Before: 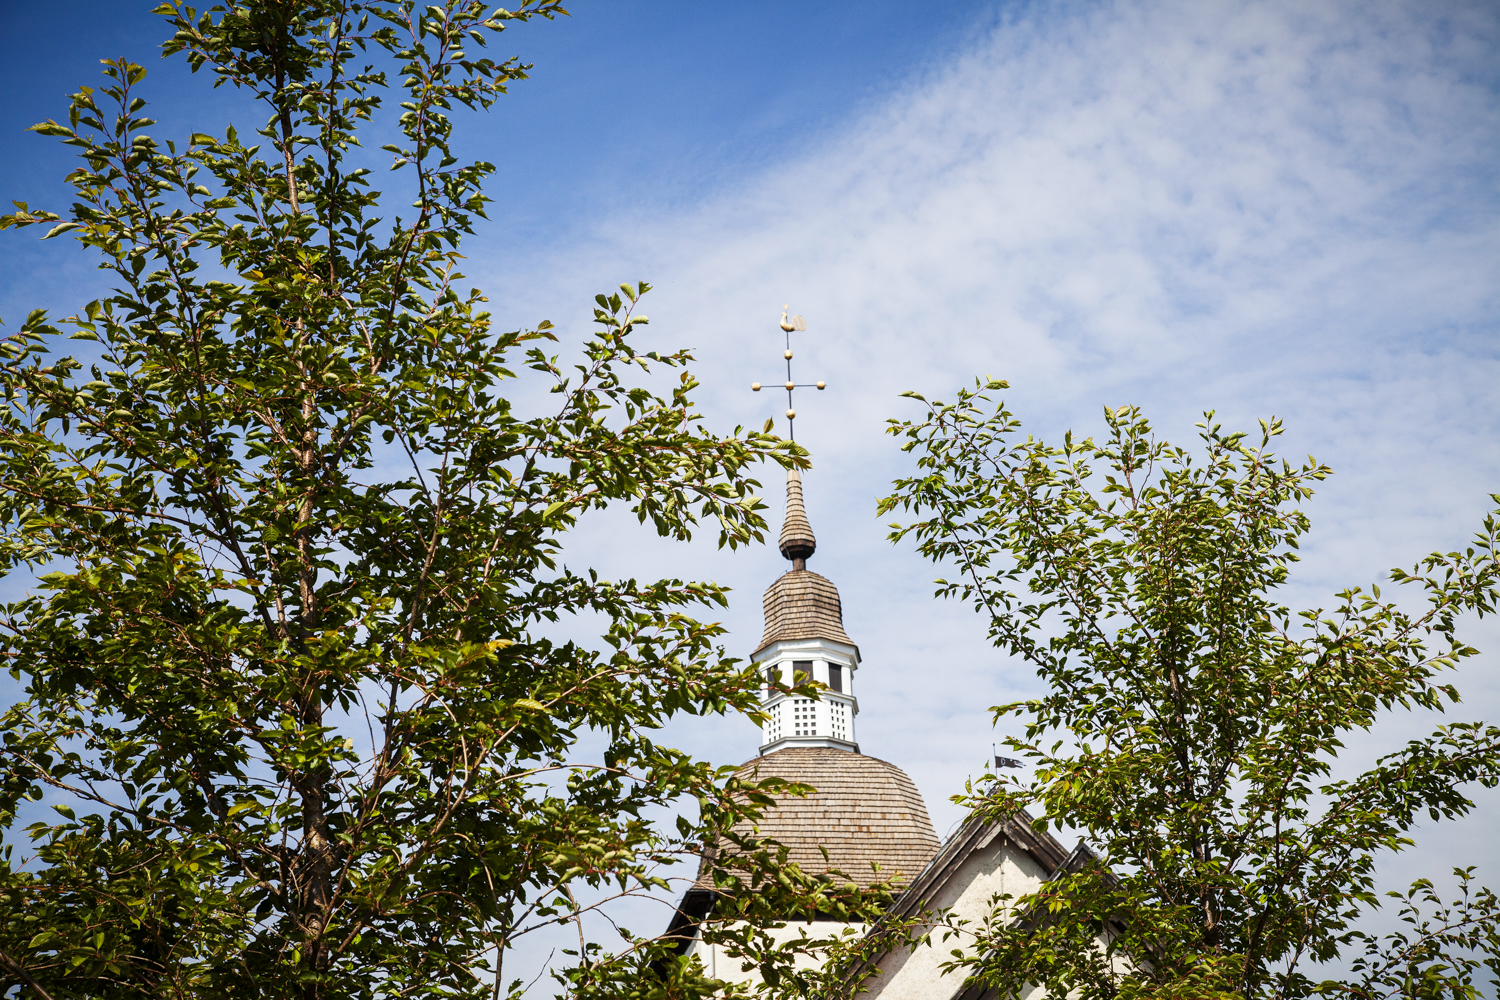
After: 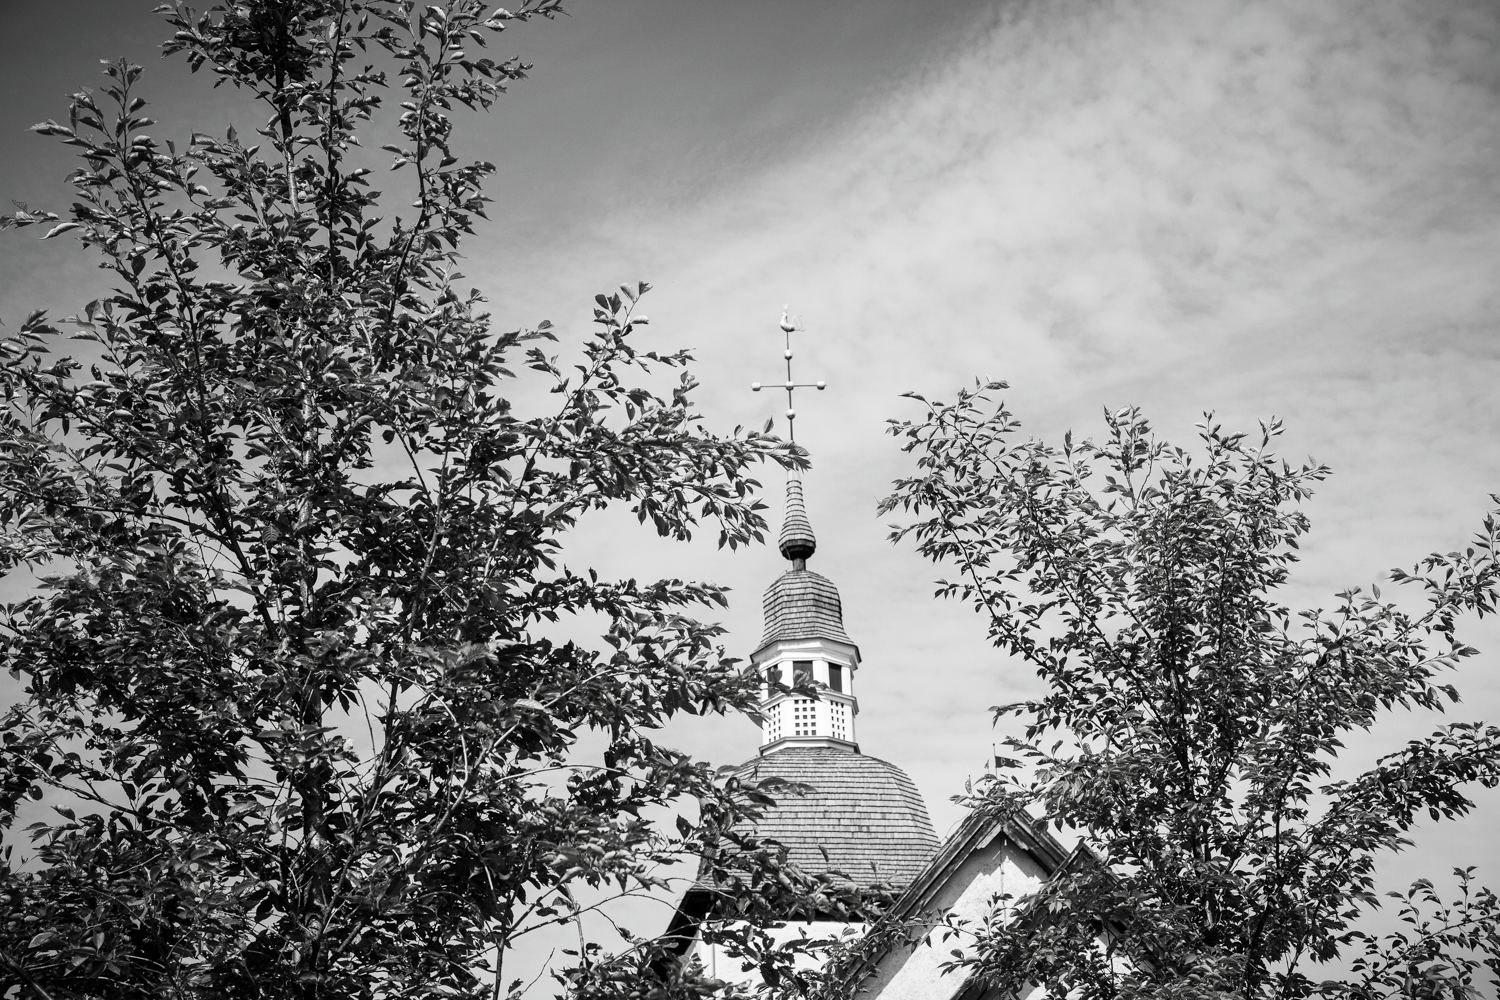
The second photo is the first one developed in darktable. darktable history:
contrast brightness saturation: saturation -0.991
